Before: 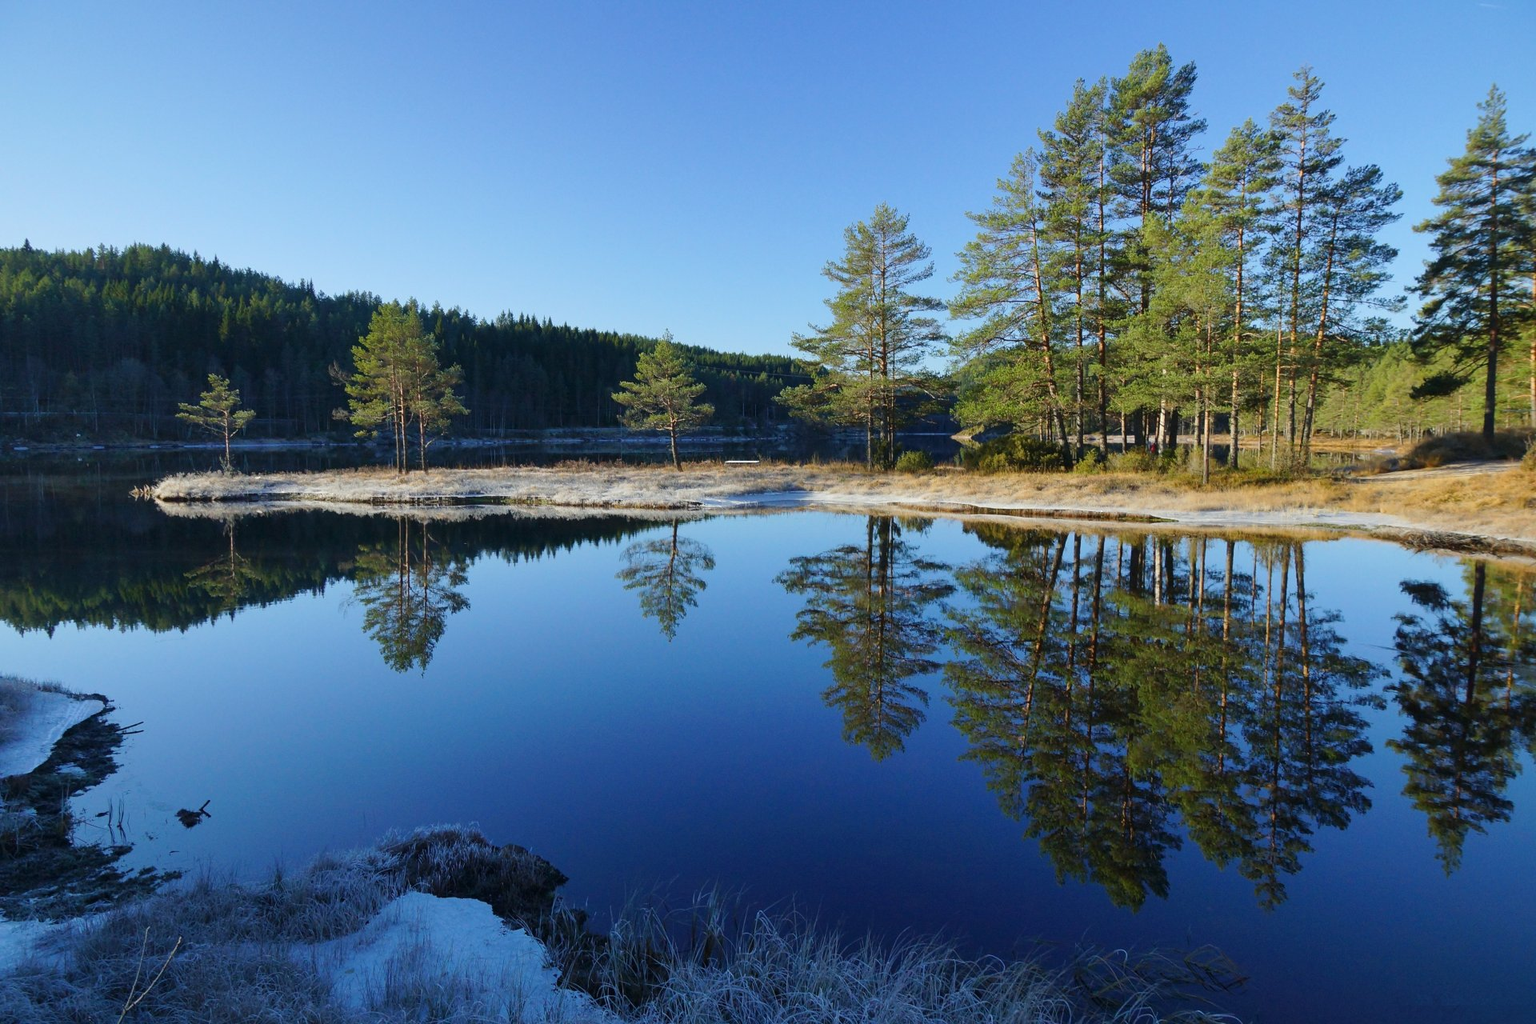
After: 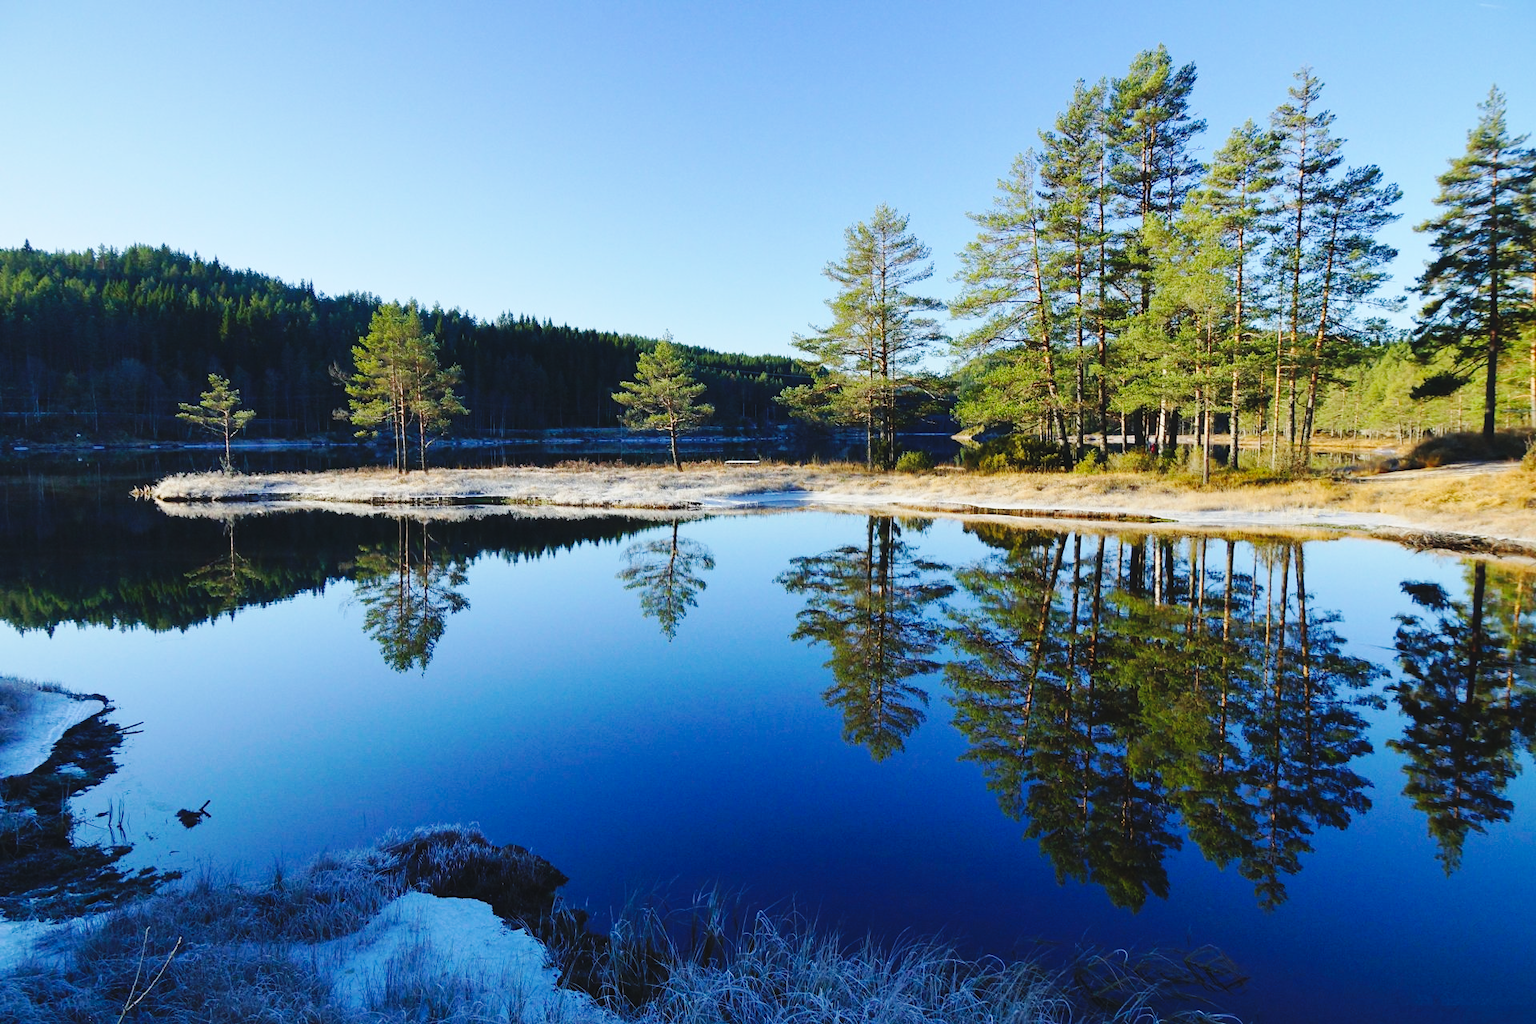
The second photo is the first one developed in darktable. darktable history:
tone equalizer: on, module defaults
exposure: black level correction -0.008, exposure 0.067 EV, compensate highlight preservation false
base curve: curves: ch0 [(0, 0) (0.036, 0.025) (0.121, 0.166) (0.206, 0.329) (0.605, 0.79) (1, 1)], preserve colors none
